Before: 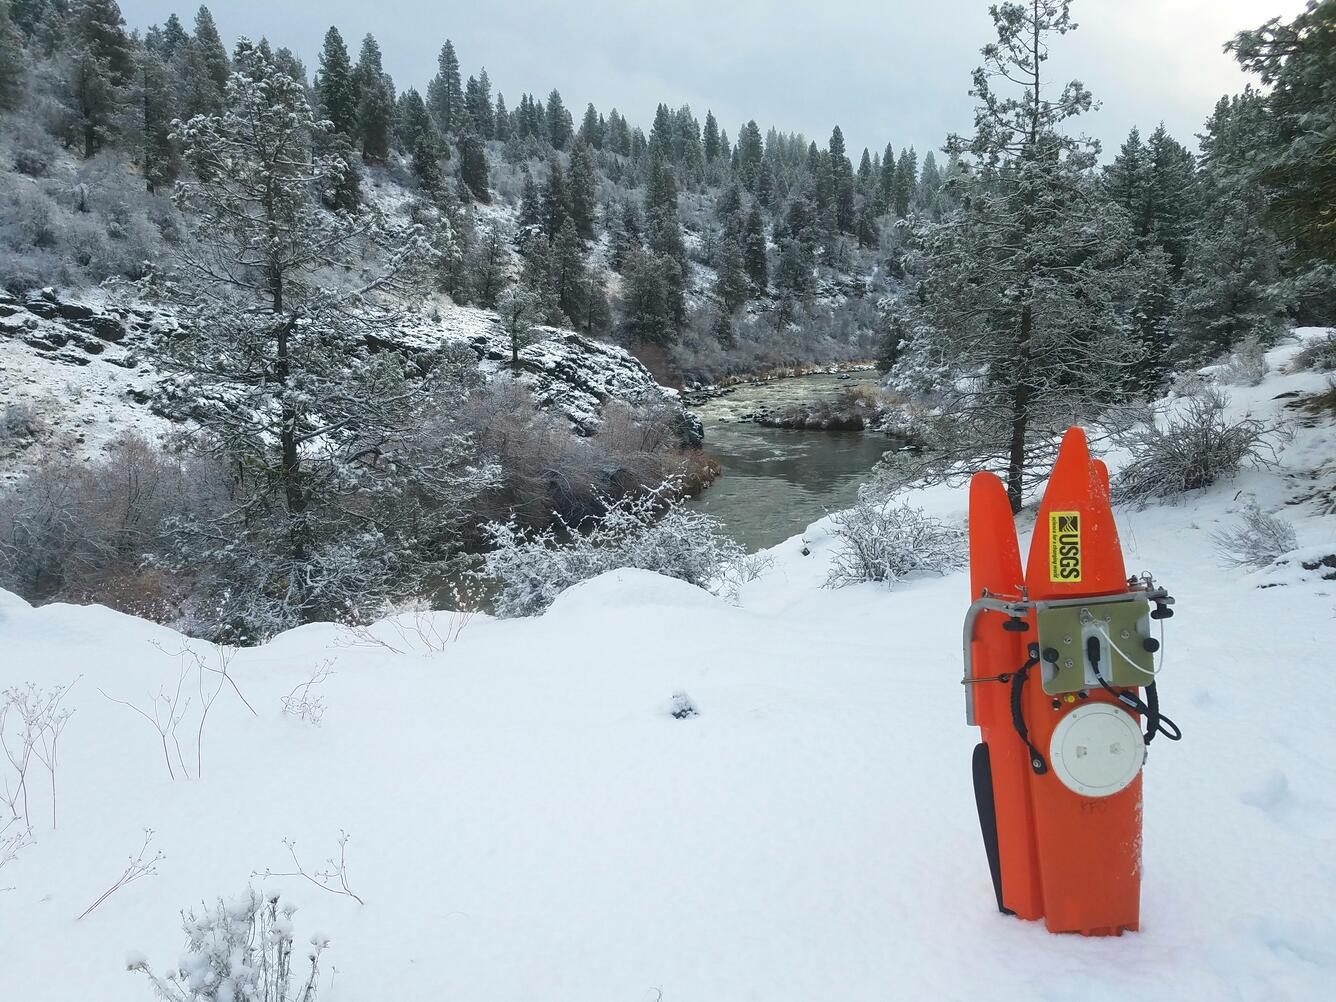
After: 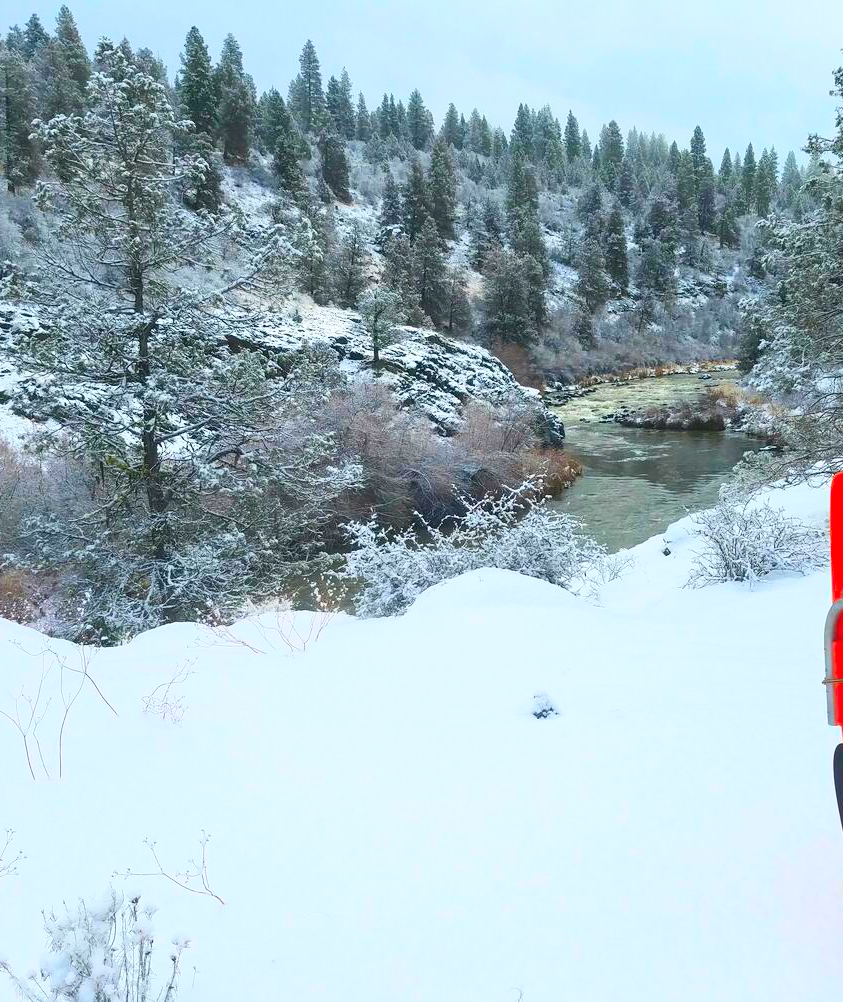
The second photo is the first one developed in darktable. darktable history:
crop: left 10.466%, right 26.425%
contrast brightness saturation: contrast 0.2, brightness 0.2, saturation 0.817
